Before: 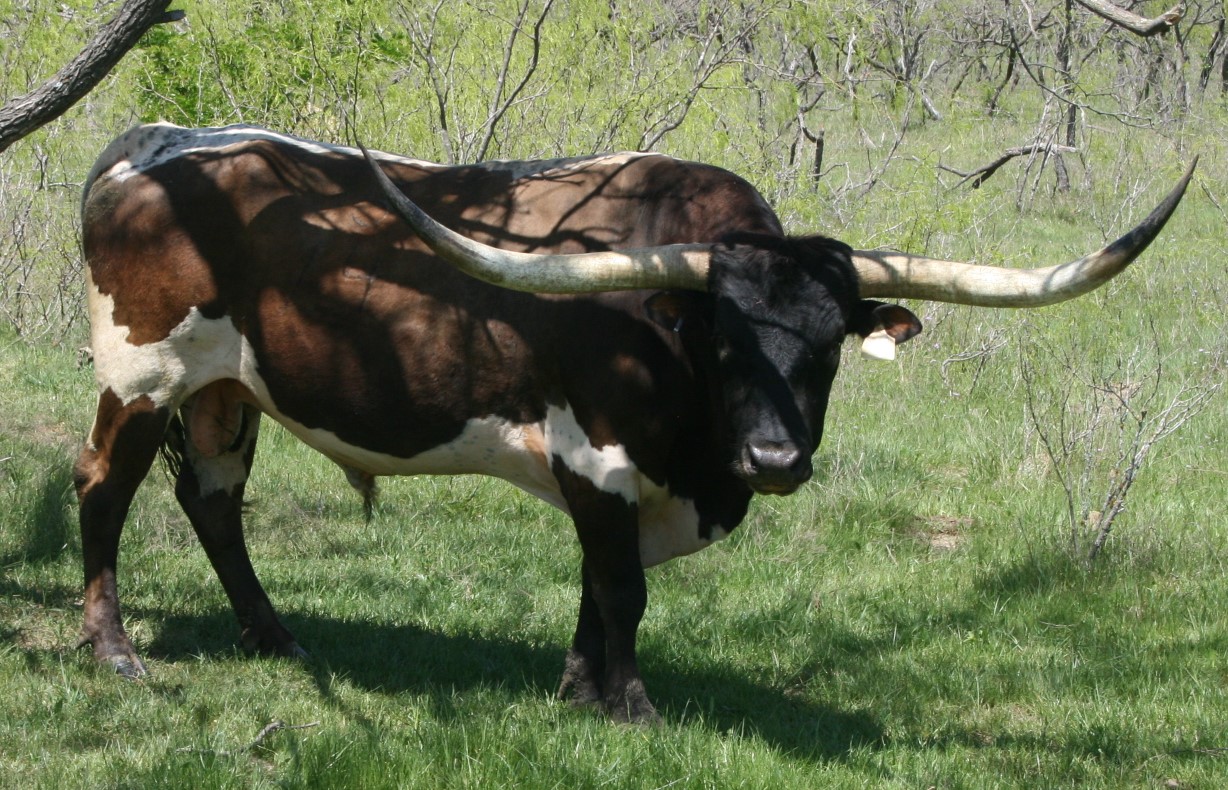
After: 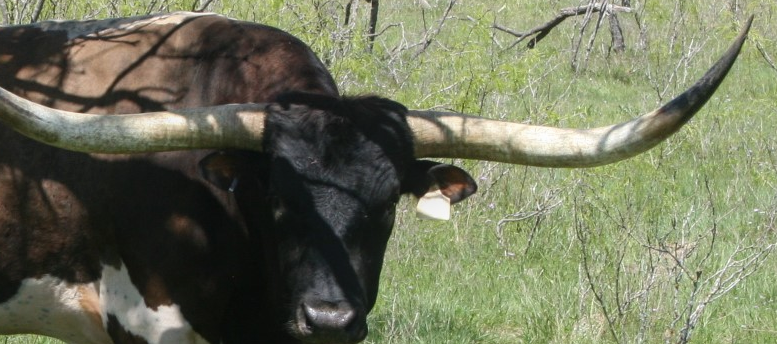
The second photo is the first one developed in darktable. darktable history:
crop: left 36.263%, top 17.811%, right 0.404%, bottom 38.527%
local contrast: detail 109%
